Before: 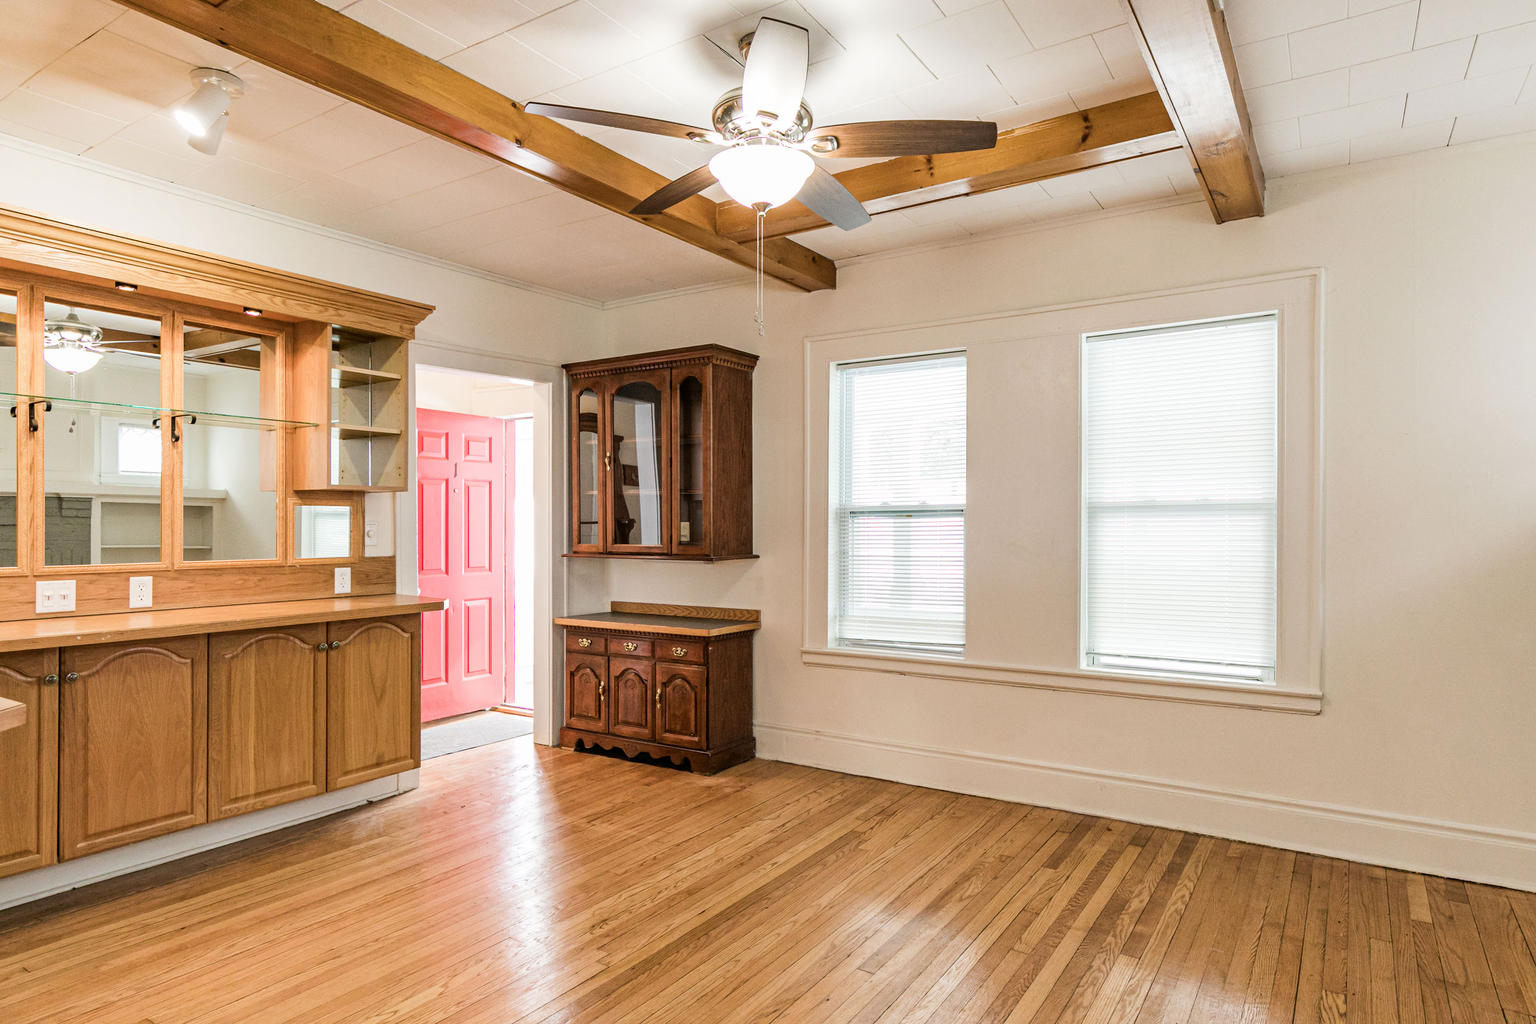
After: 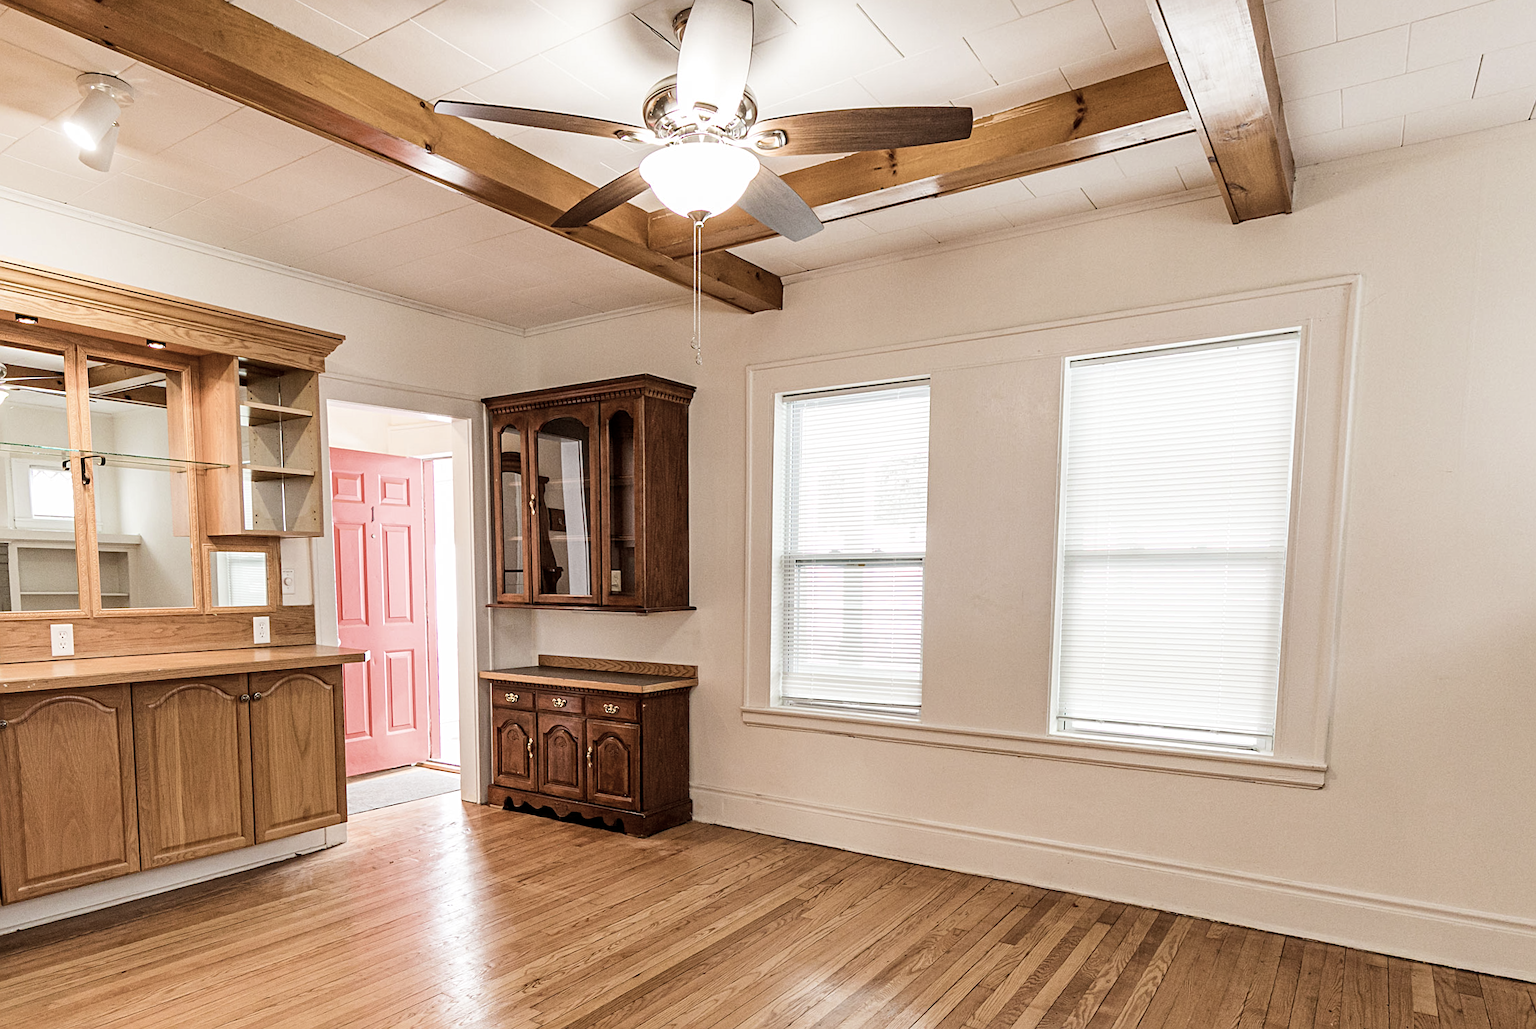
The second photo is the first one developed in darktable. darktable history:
crop and rotate: left 2.536%, right 1.107%, bottom 2.246%
contrast brightness saturation: contrast 0.1, saturation -0.36
rotate and perspective: rotation 0.062°, lens shift (vertical) 0.115, lens shift (horizontal) -0.133, crop left 0.047, crop right 0.94, crop top 0.061, crop bottom 0.94
sharpen: radius 2.167, amount 0.381, threshold 0
exposure: black level correction 0.001, exposure 0.014 EV, compensate highlight preservation false
rgb levels: mode RGB, independent channels, levels [[0, 0.5, 1], [0, 0.521, 1], [0, 0.536, 1]]
